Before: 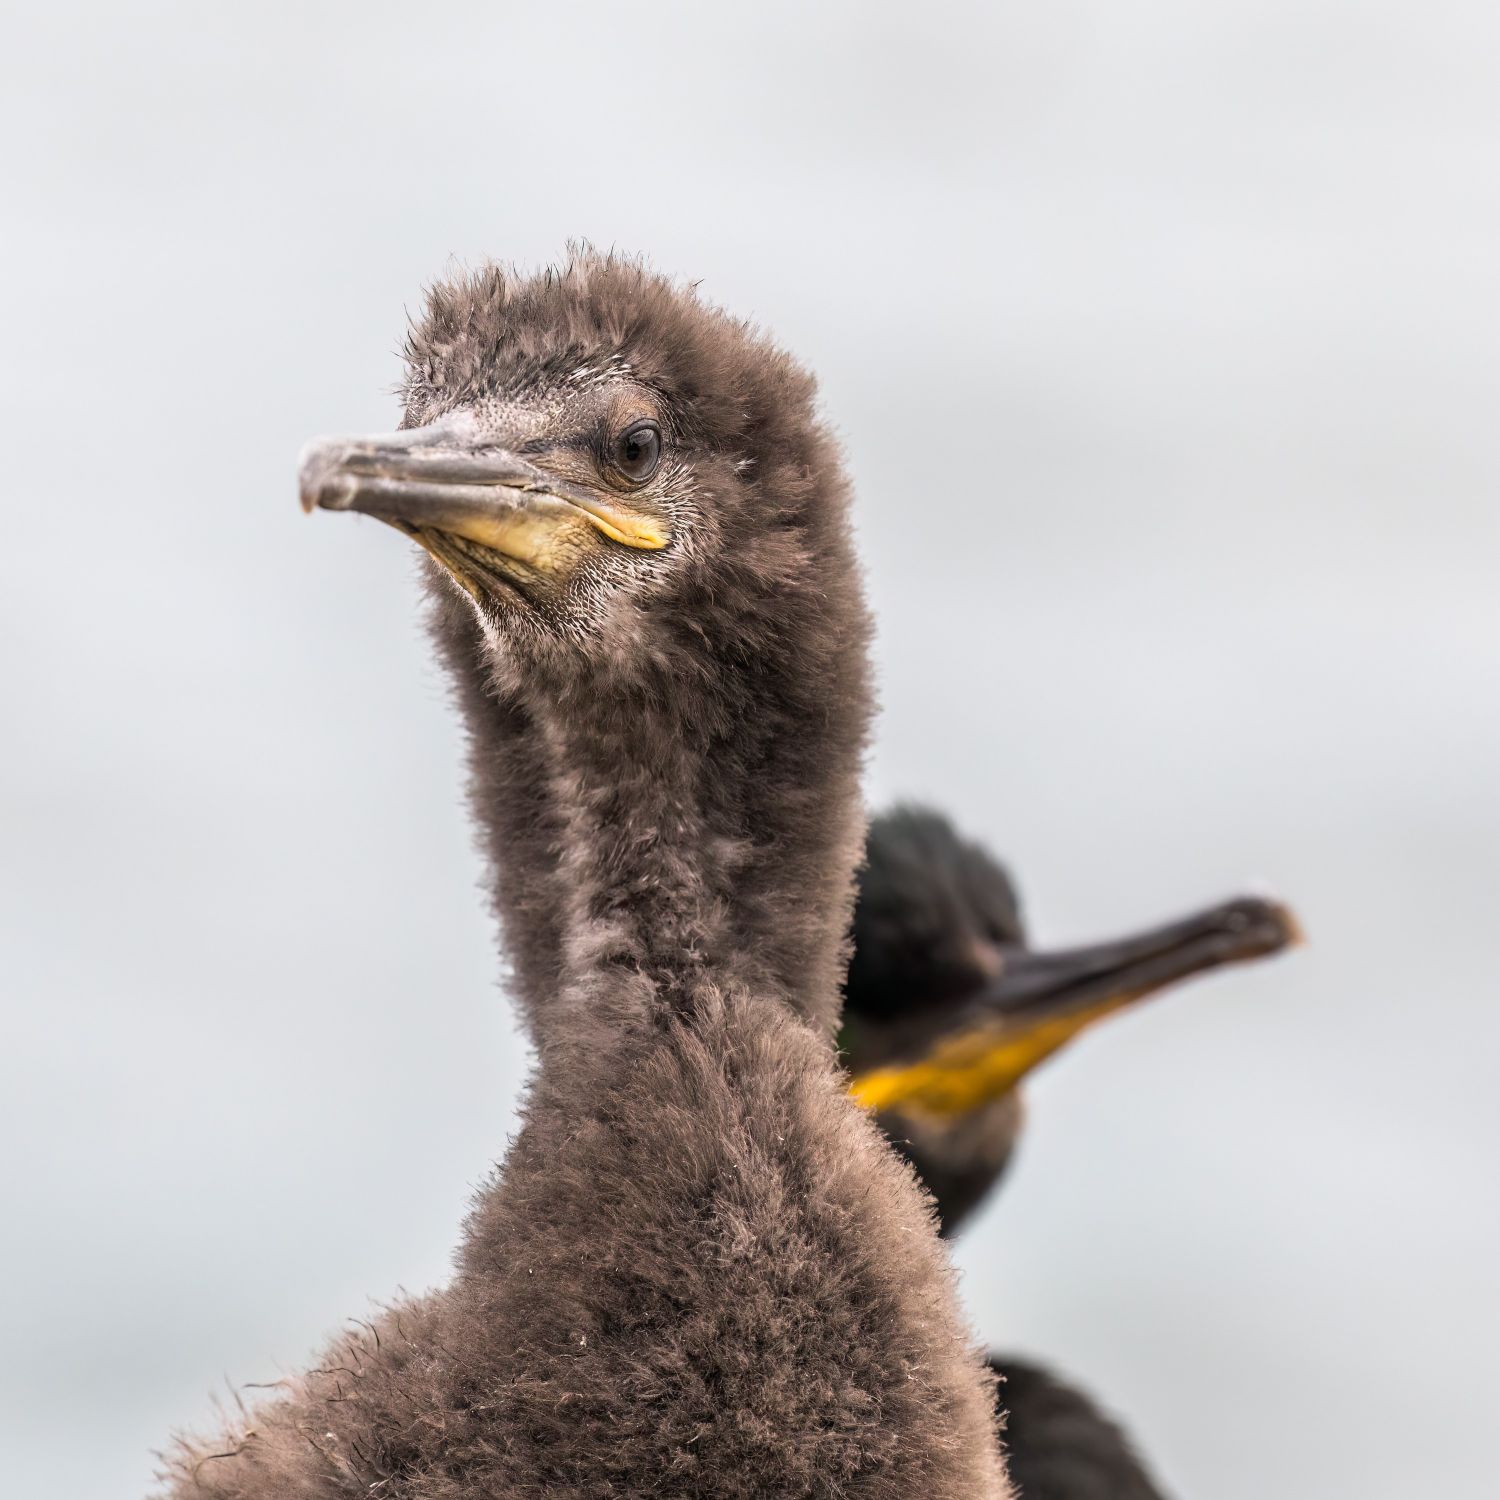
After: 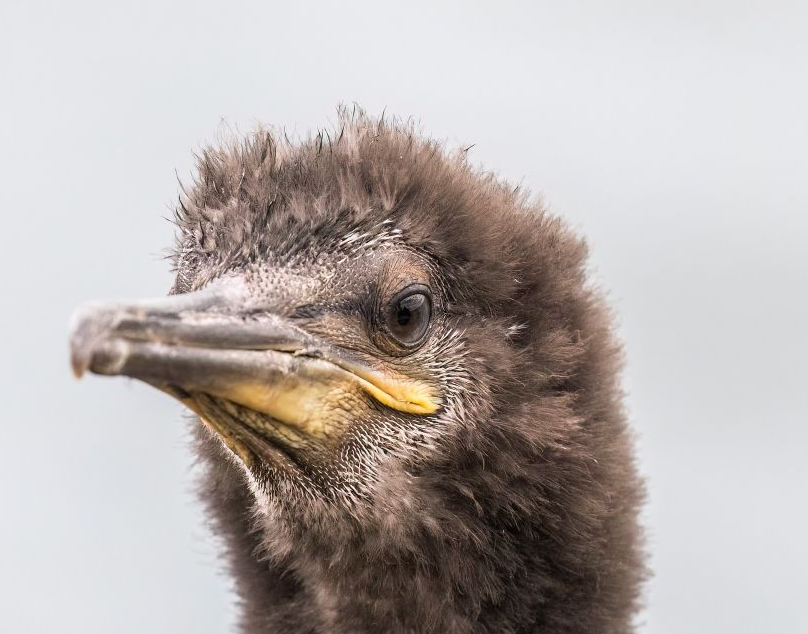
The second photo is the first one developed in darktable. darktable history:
crop: left 15.306%, top 9.065%, right 30.789%, bottom 48.638%
tone equalizer: on, module defaults
